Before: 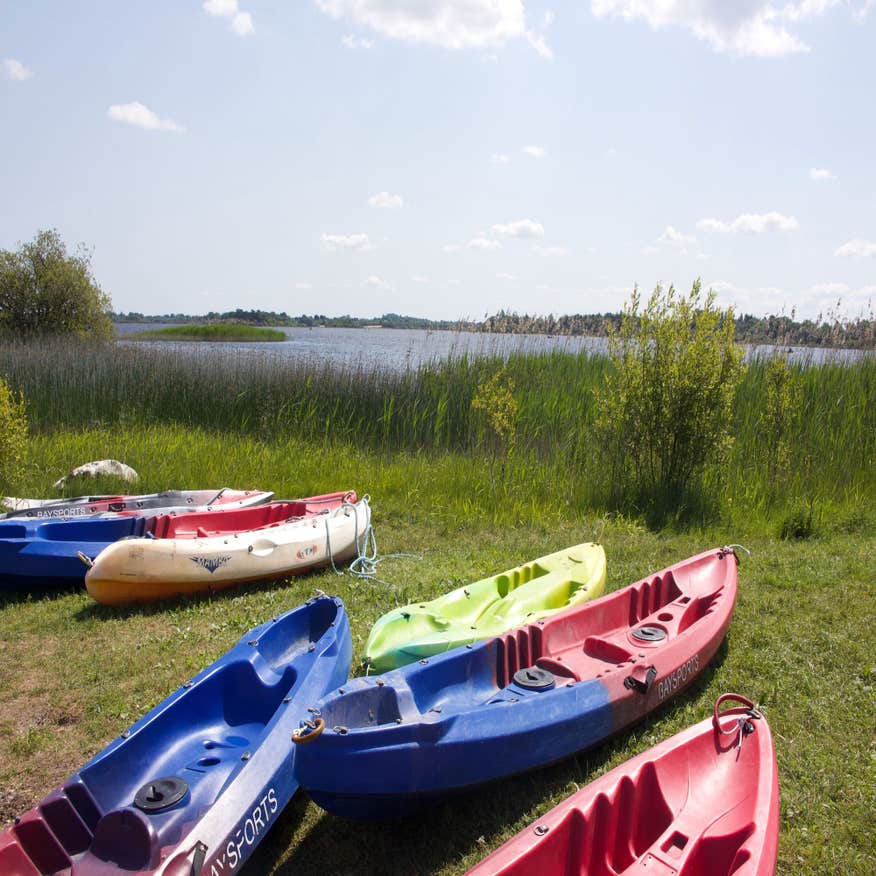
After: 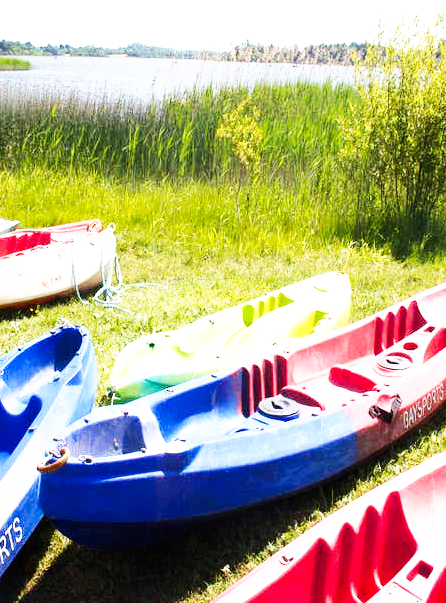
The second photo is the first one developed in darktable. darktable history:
base curve: curves: ch0 [(0, 0) (0.007, 0.004) (0.027, 0.03) (0.046, 0.07) (0.207, 0.54) (0.442, 0.872) (0.673, 0.972) (1, 1)], preserve colors none
velvia: strength 15%
crop and rotate: left 29.237%, top 31.152%, right 19.807%
exposure: black level correction 0, exposure 0.7 EV, compensate exposure bias true, compensate highlight preservation false
